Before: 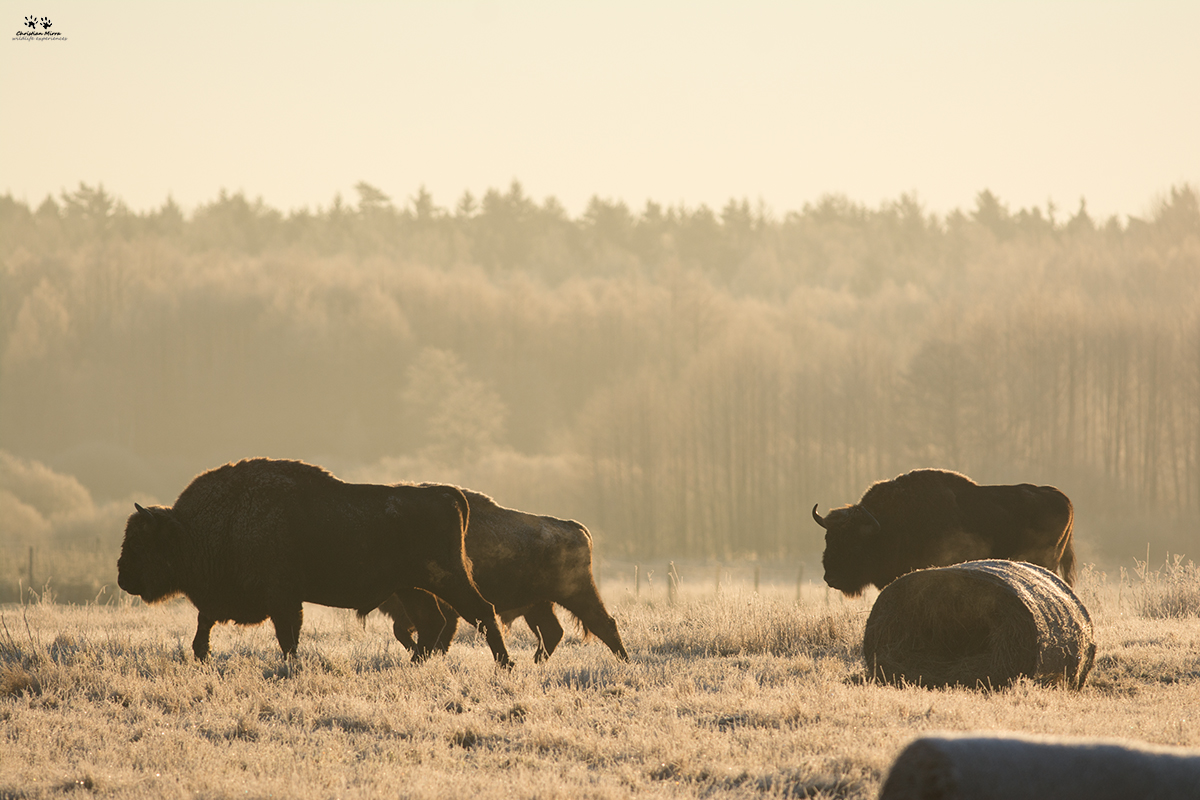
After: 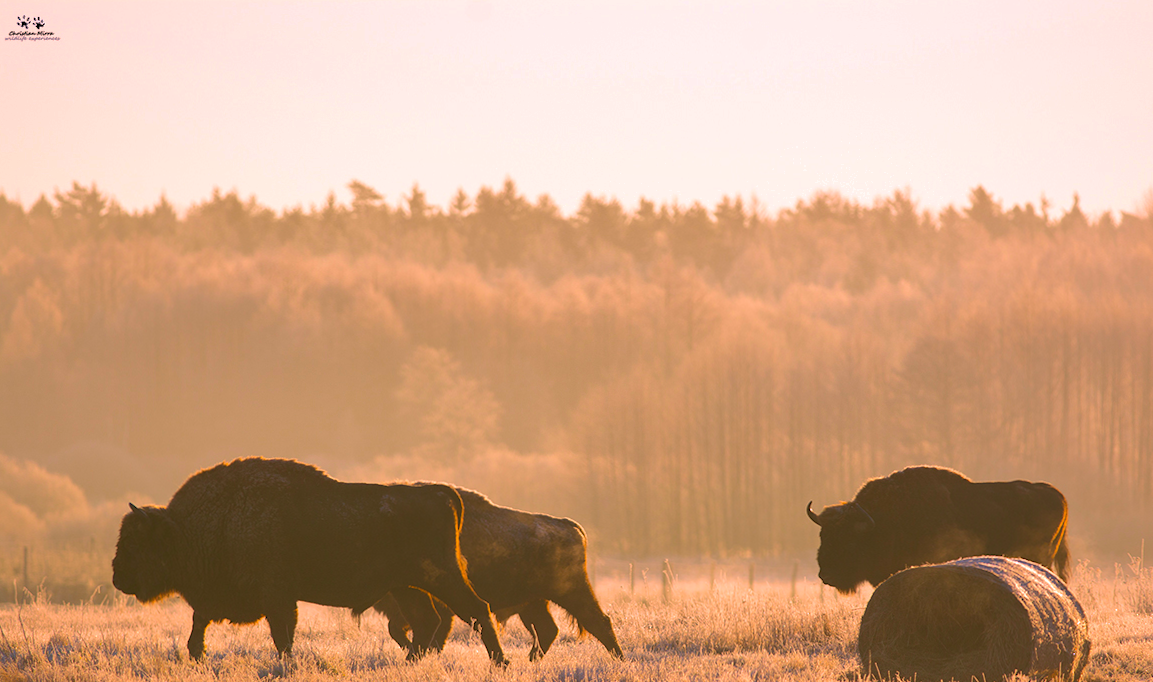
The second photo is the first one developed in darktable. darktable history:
white balance: red 1.066, blue 1.119
contrast brightness saturation: contrast 0.04, saturation 0.16
shadows and highlights: on, module defaults
velvia: on, module defaults
crop and rotate: angle 0.2°, left 0.275%, right 3.127%, bottom 14.18%
color balance rgb: perceptual saturation grading › global saturation 30%, global vibrance 20%
exposure: exposure 0.127 EV, compensate highlight preservation false
